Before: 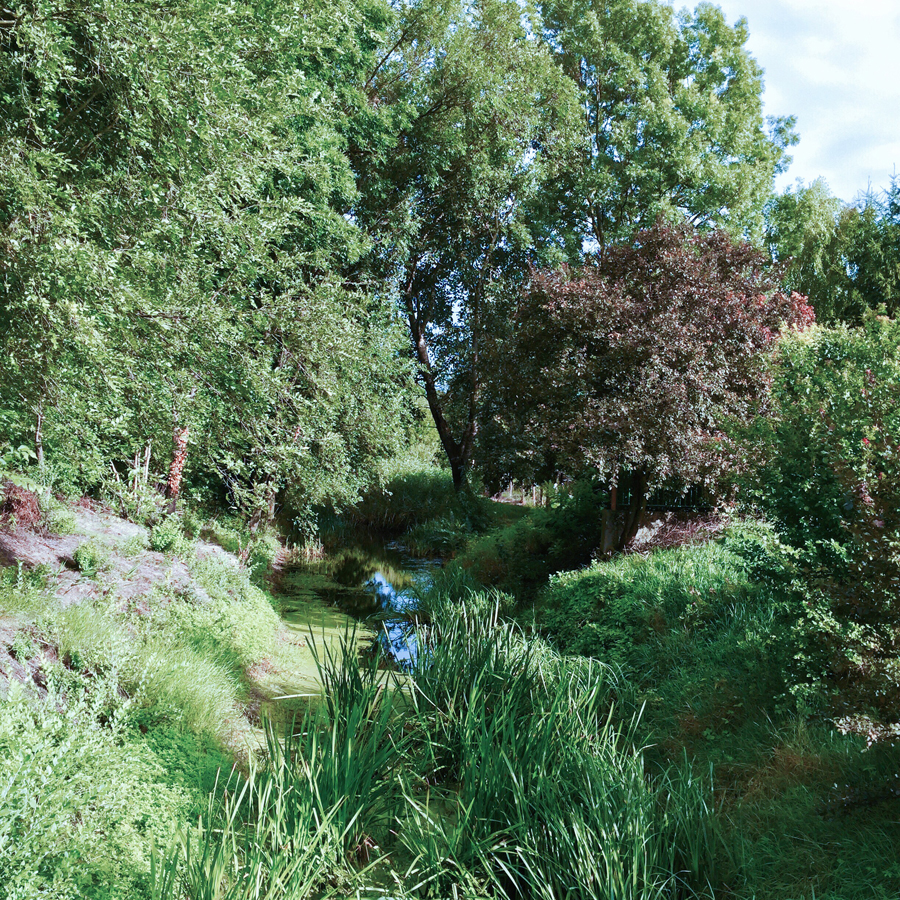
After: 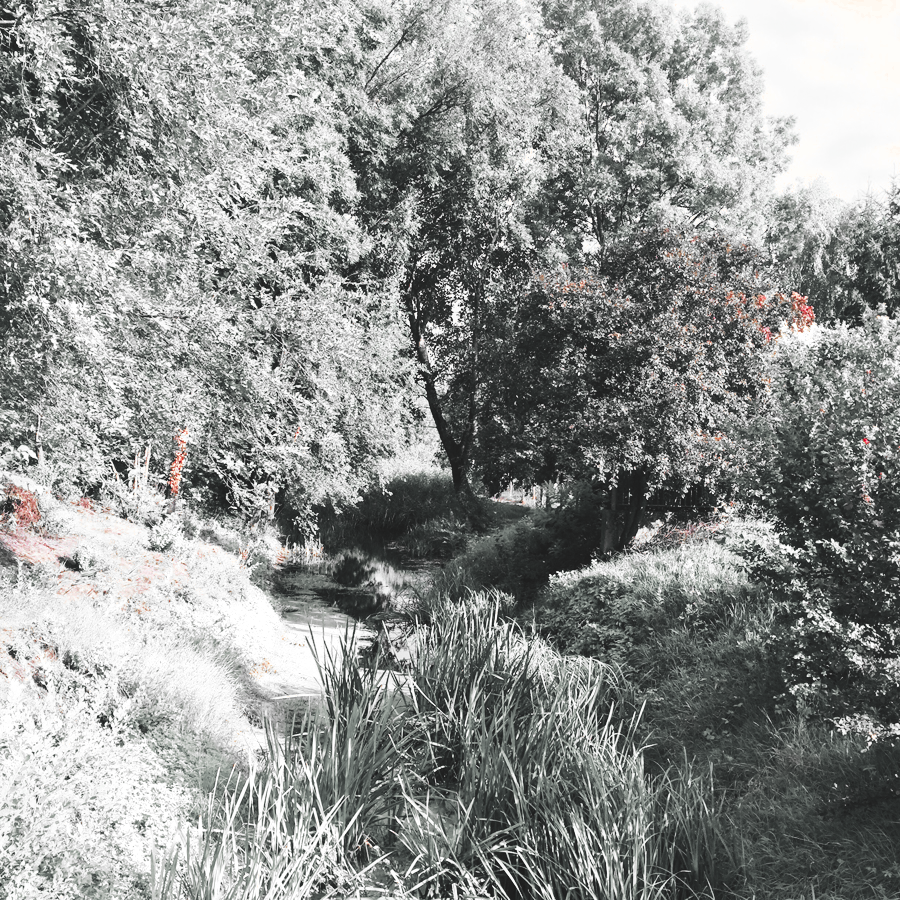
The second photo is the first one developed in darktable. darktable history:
color balance: lift [1.005, 0.99, 1.007, 1.01], gamma [1, 0.979, 1.011, 1.021], gain [0.923, 1.098, 1.025, 0.902], input saturation 90.45%, contrast 7.73%, output saturation 105.91%
color zones: curves: ch0 [(0, 0.497) (0.096, 0.361) (0.221, 0.538) (0.429, 0.5) (0.571, 0.5) (0.714, 0.5) (0.857, 0.5) (1, 0.497)]; ch1 [(0, 0.5) (0.143, 0.5) (0.257, -0.002) (0.429, 0.04) (0.571, -0.001) (0.714, -0.015) (0.857, 0.024) (1, 0.5)]
base curve: curves: ch0 [(0, 0) (0.025, 0.046) (0.112, 0.277) (0.467, 0.74) (0.814, 0.929) (1, 0.942)]
